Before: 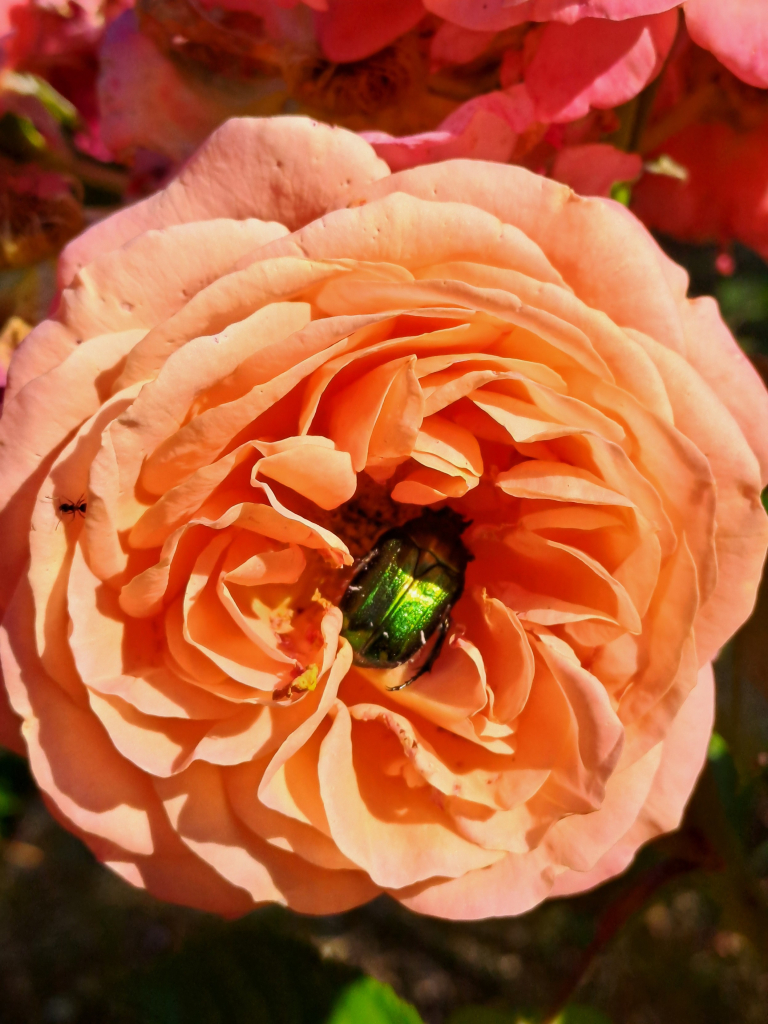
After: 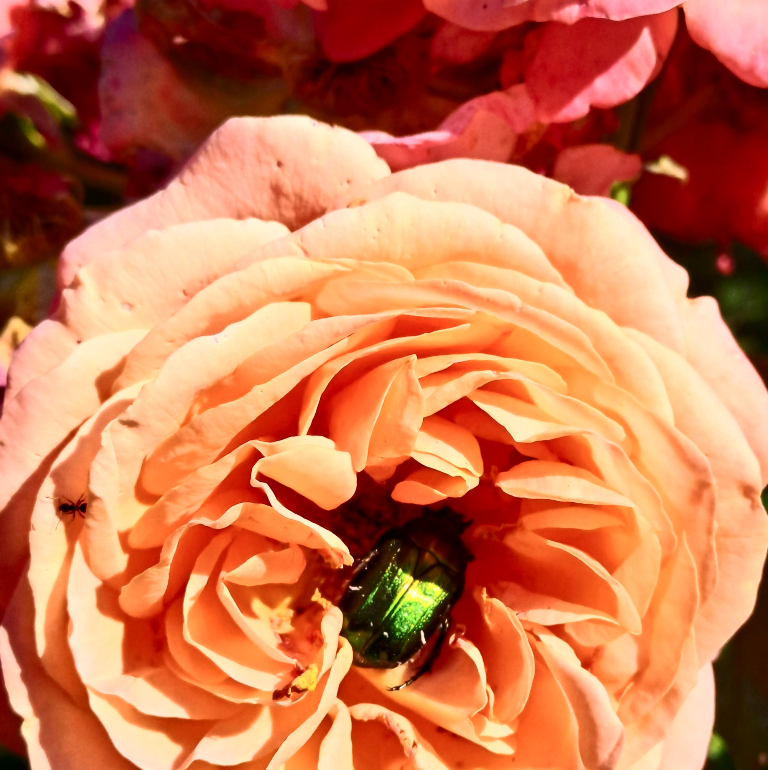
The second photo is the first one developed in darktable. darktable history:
contrast brightness saturation: contrast 0.384, brightness 0.1
crop: bottom 24.756%
